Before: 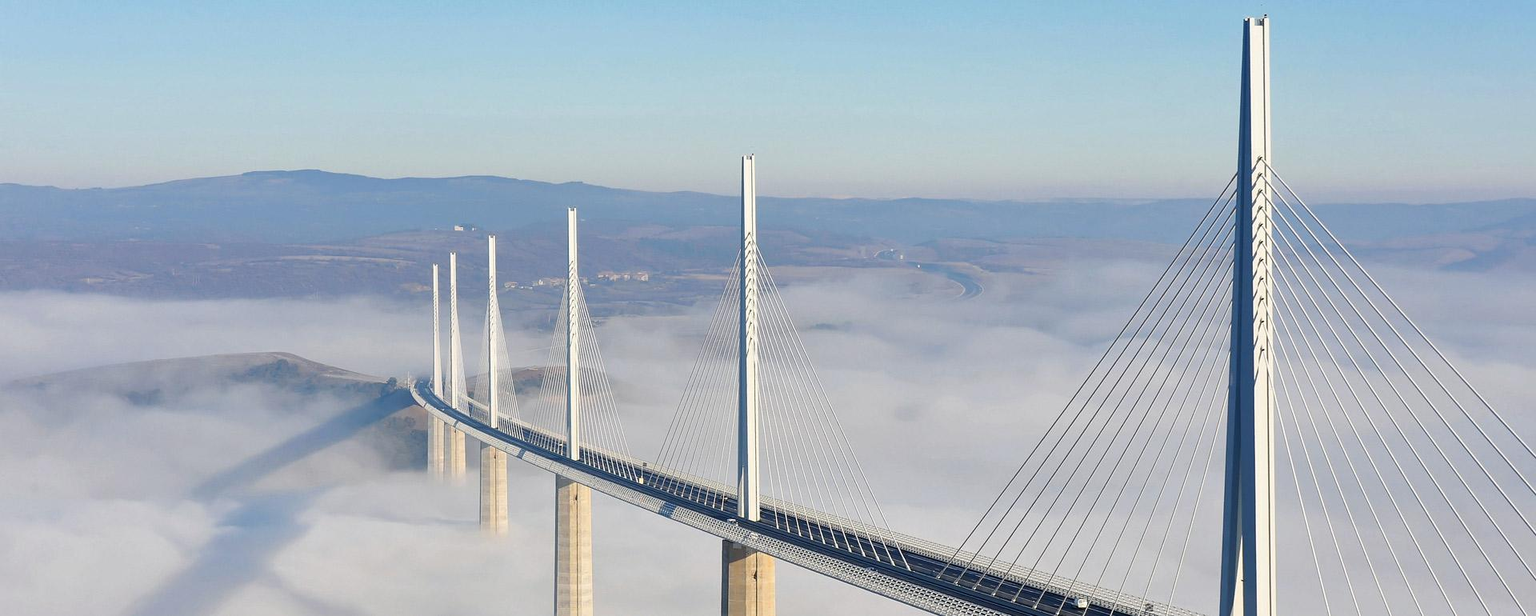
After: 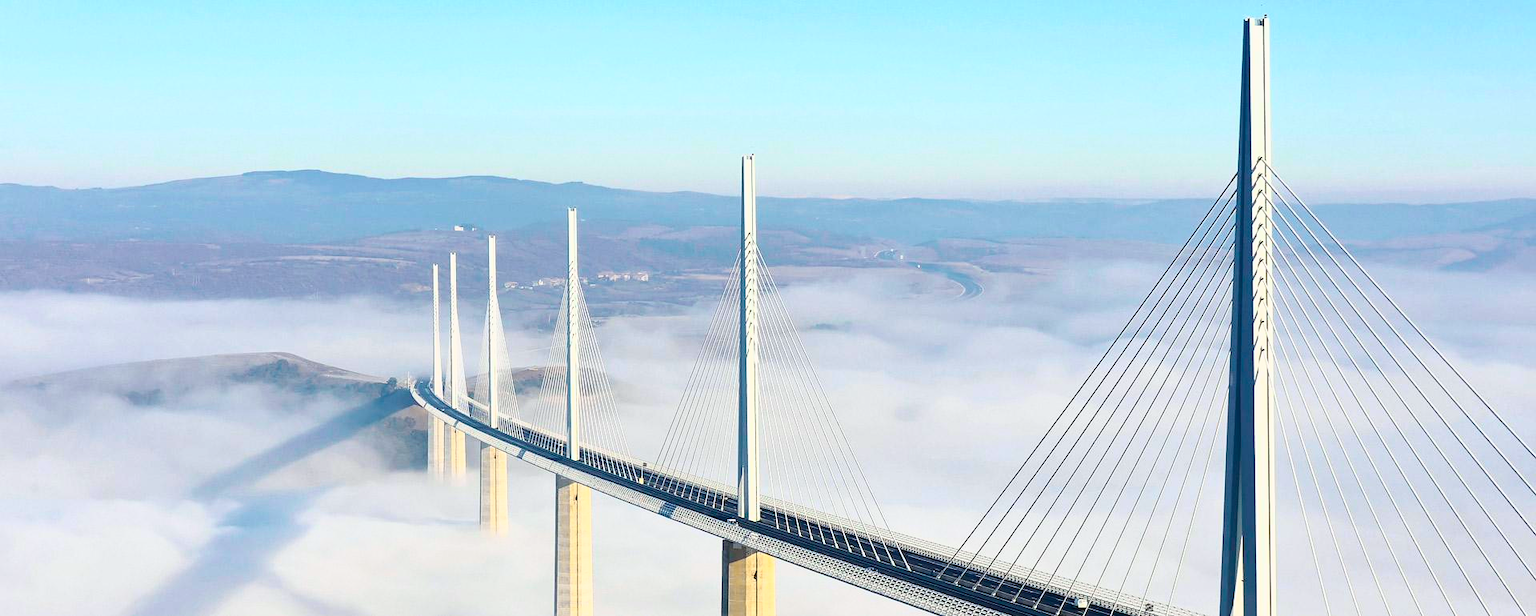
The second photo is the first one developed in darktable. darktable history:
tone curve: curves: ch0 [(0, 0.018) (0.162, 0.128) (0.434, 0.478) (0.667, 0.785) (0.819, 0.943) (1, 0.991)]; ch1 [(0, 0) (0.402, 0.36) (0.476, 0.449) (0.506, 0.505) (0.523, 0.518) (0.582, 0.586) (0.641, 0.668) (0.7, 0.741) (1, 1)]; ch2 [(0, 0) (0.416, 0.403) (0.483, 0.472) (0.503, 0.505) (0.521, 0.519) (0.547, 0.561) (0.597, 0.643) (0.699, 0.759) (0.997, 0.858)], color space Lab, independent channels, preserve colors none
